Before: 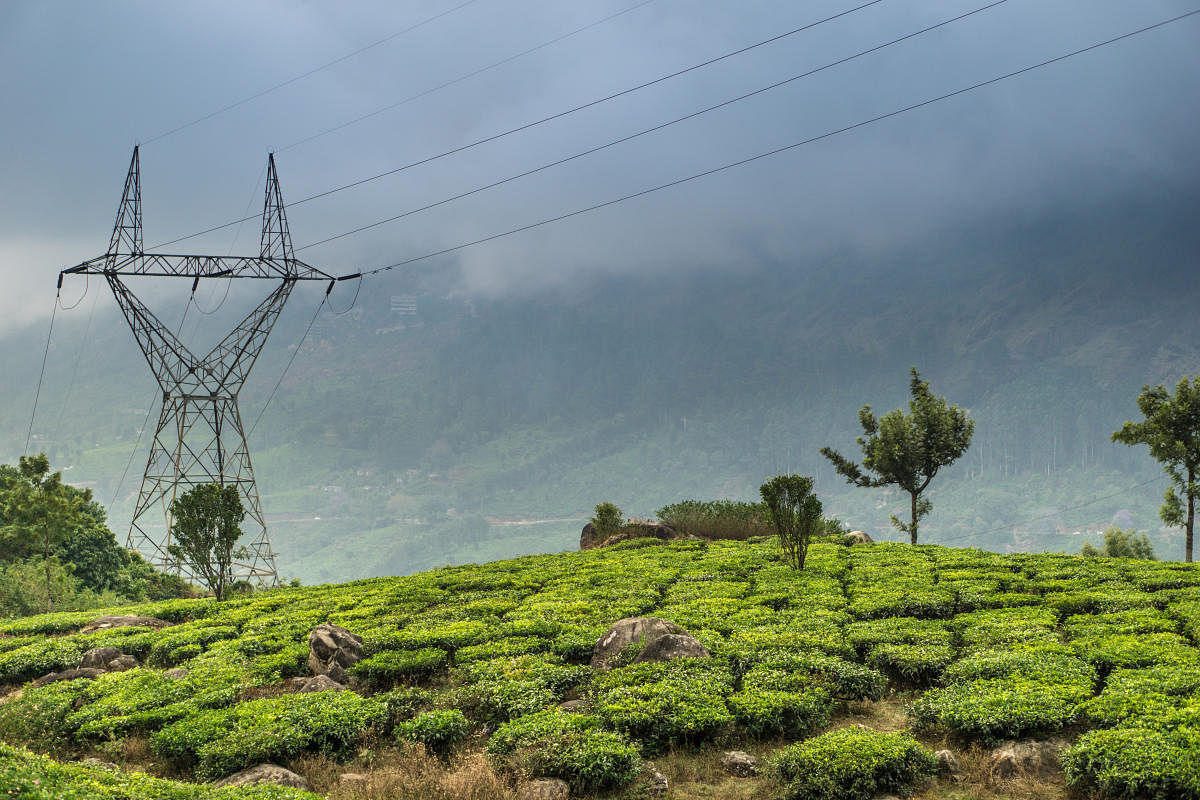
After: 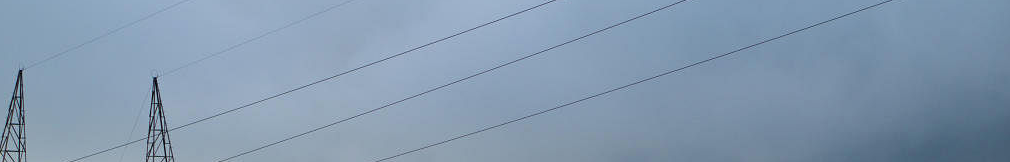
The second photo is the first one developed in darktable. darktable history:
crop and rotate: left 9.685%, top 9.62%, right 6.07%, bottom 70.127%
